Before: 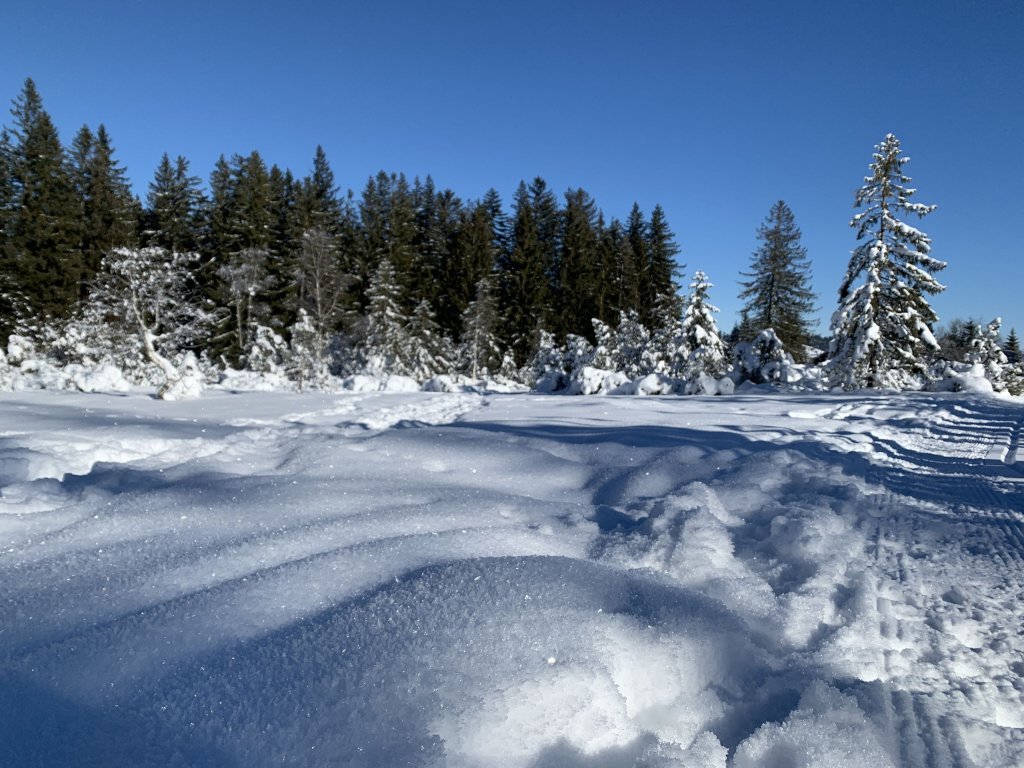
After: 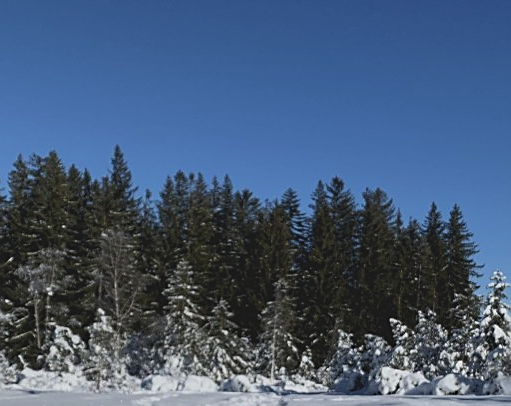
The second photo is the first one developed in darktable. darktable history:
exposure: black level correction -0.015, exposure -0.503 EV, compensate exposure bias true, compensate highlight preservation false
crop: left 19.774%, right 30.254%, bottom 47.036%
sharpen: on, module defaults
